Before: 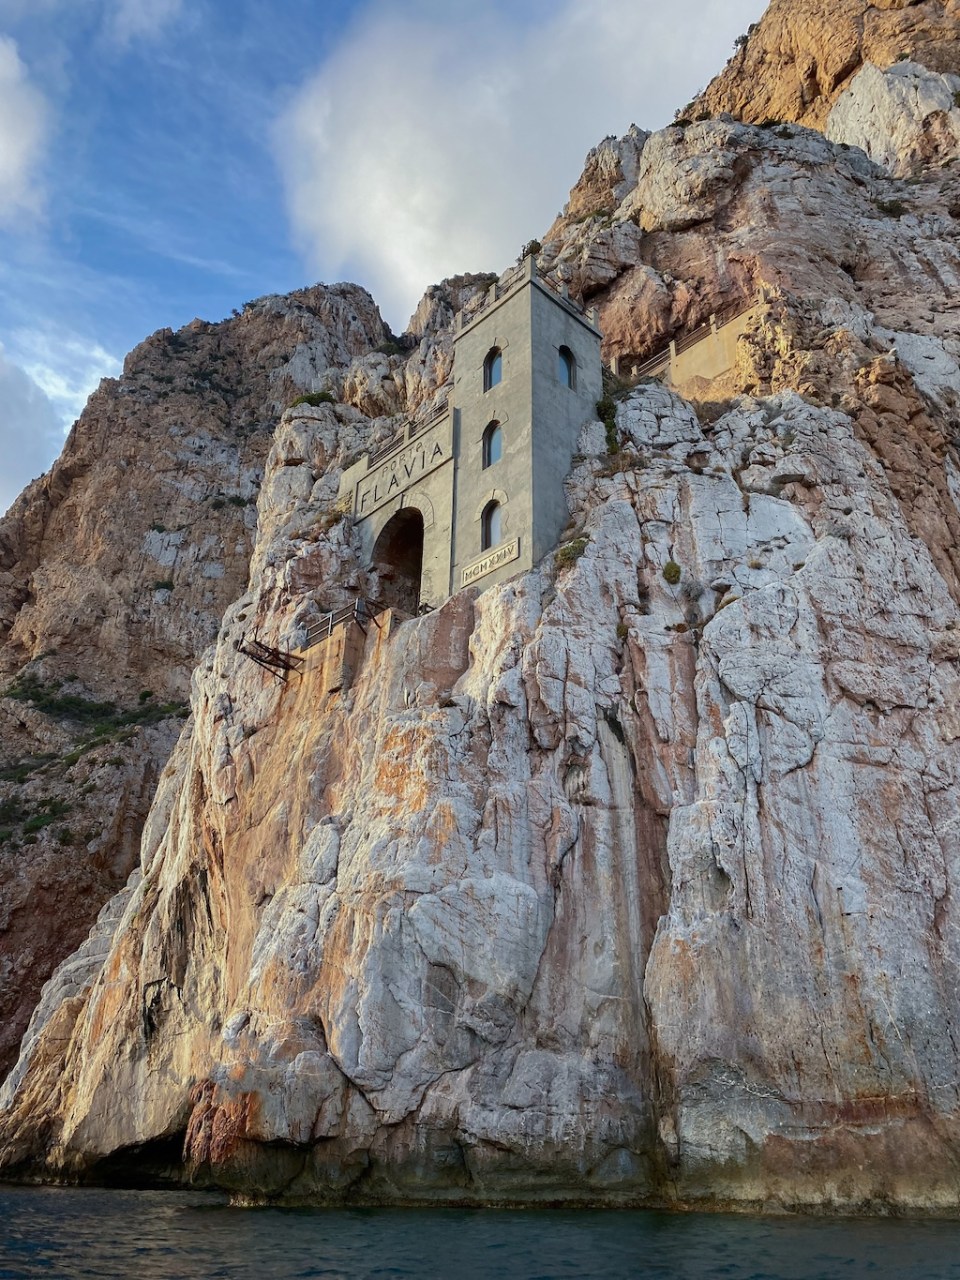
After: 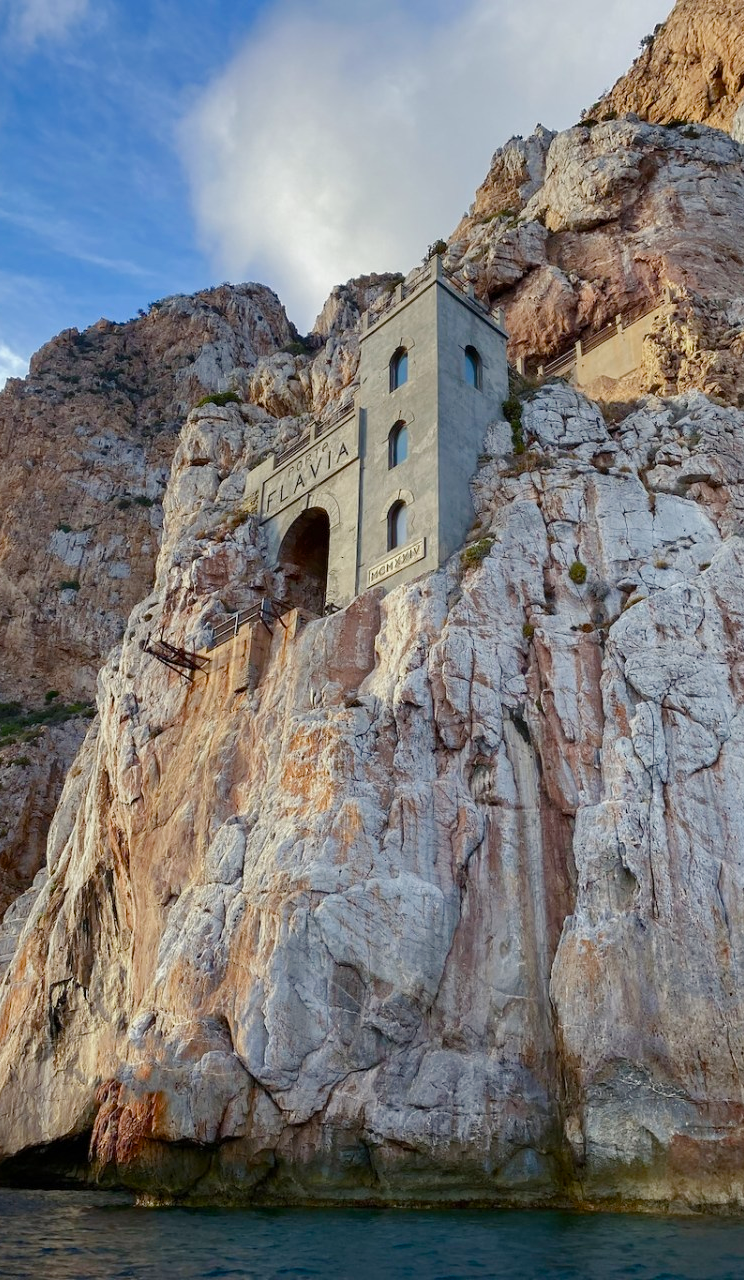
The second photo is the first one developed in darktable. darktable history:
crop: left 9.875%, right 12.611%
color balance rgb: shadows lift › chroma 1.794%, shadows lift › hue 265.19°, linear chroma grading › global chroma 0.951%, perceptual saturation grading › global saturation 20%, perceptual saturation grading › highlights -50.093%, perceptual saturation grading › shadows 30.522%, global vibrance 20%
